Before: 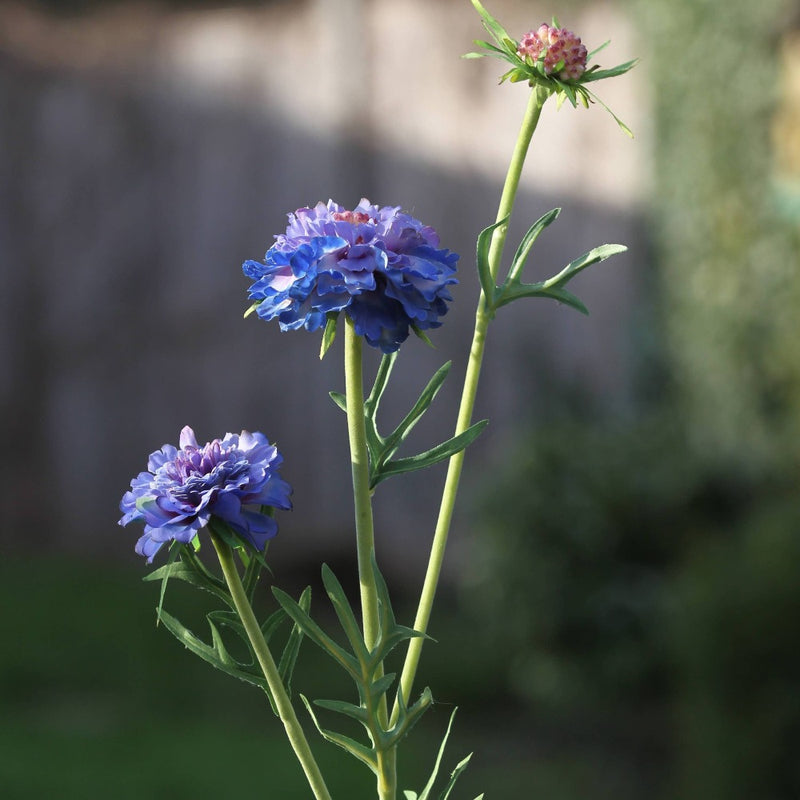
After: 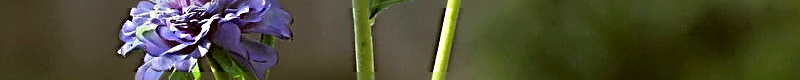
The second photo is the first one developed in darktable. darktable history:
sharpen: radius 3.158, amount 1.731
color correction: highlights a* -1.43, highlights b* 10.12, shadows a* 0.395, shadows b* 19.35
crop and rotate: top 59.084%, bottom 30.916%
contrast brightness saturation: brightness 0.09, saturation 0.19
